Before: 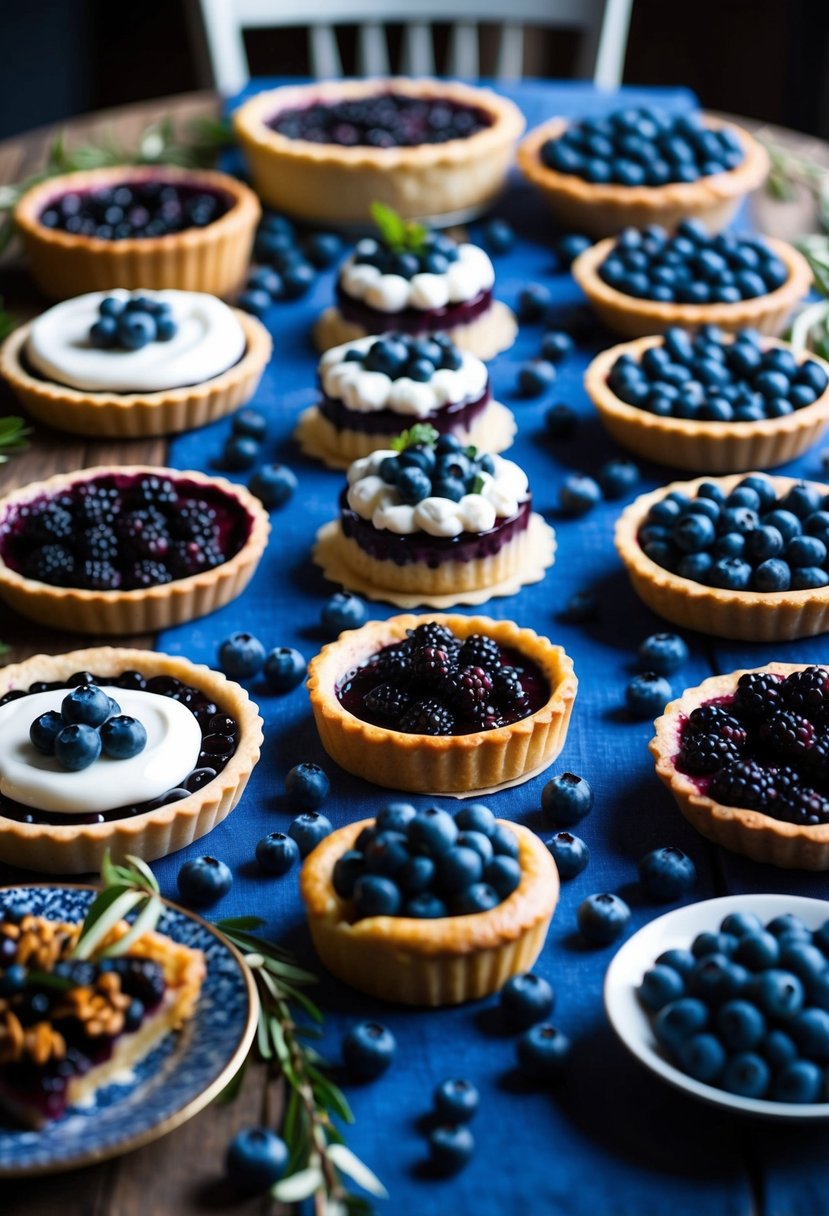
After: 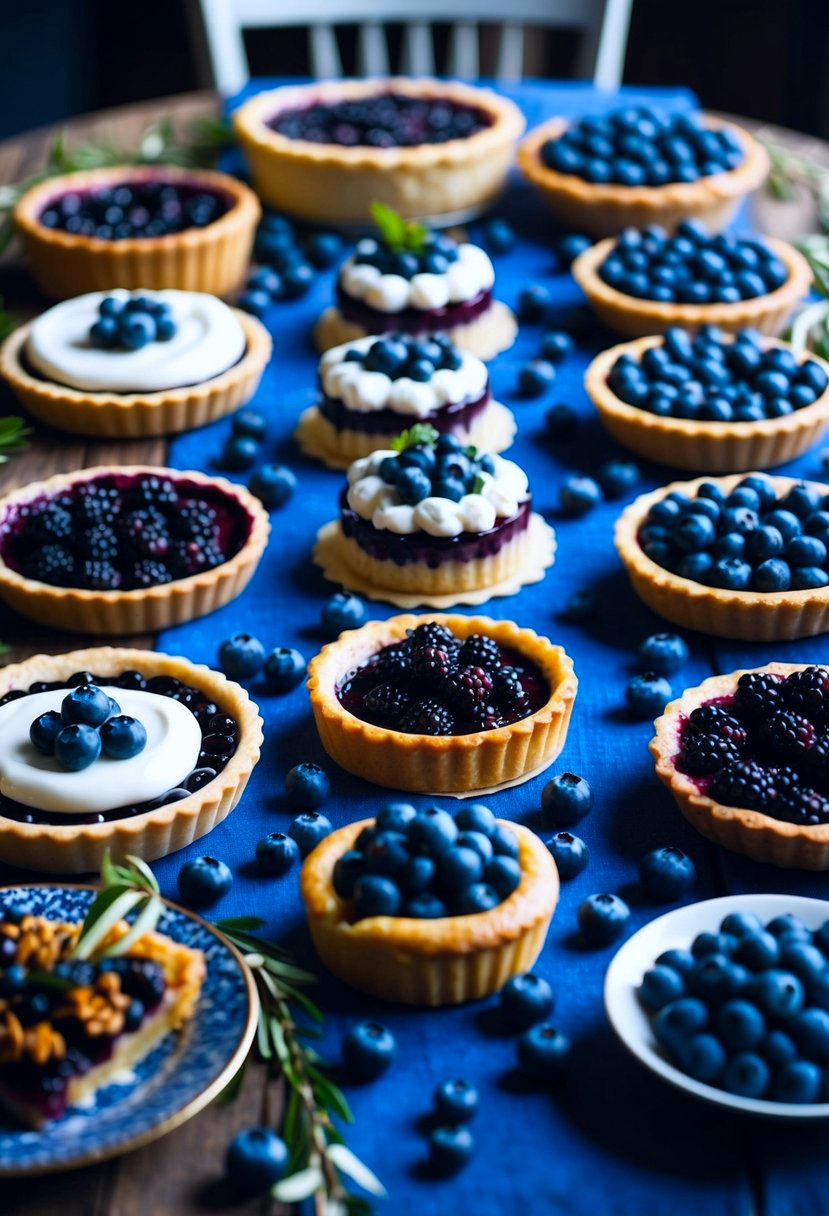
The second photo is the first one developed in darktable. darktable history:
white balance: red 0.967, blue 1.049
tone equalizer: on, module defaults
contrast brightness saturation: contrast 0.04, saturation 0.16
color correction: highlights a* 0.207, highlights b* 2.7, shadows a* -0.874, shadows b* -4.78
